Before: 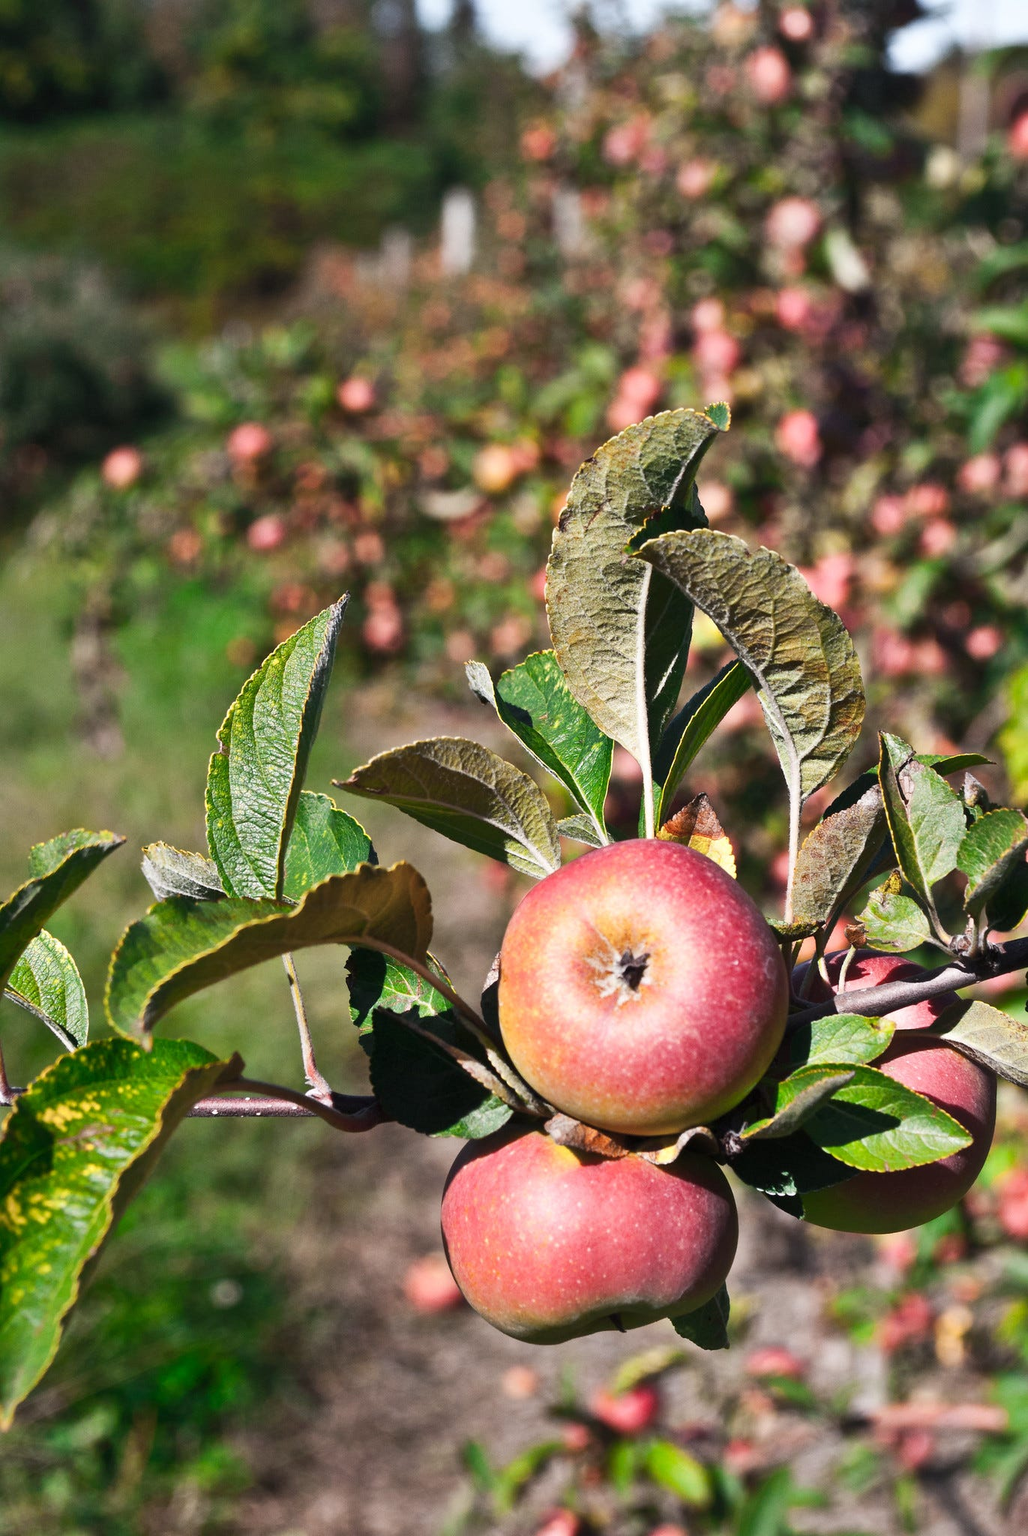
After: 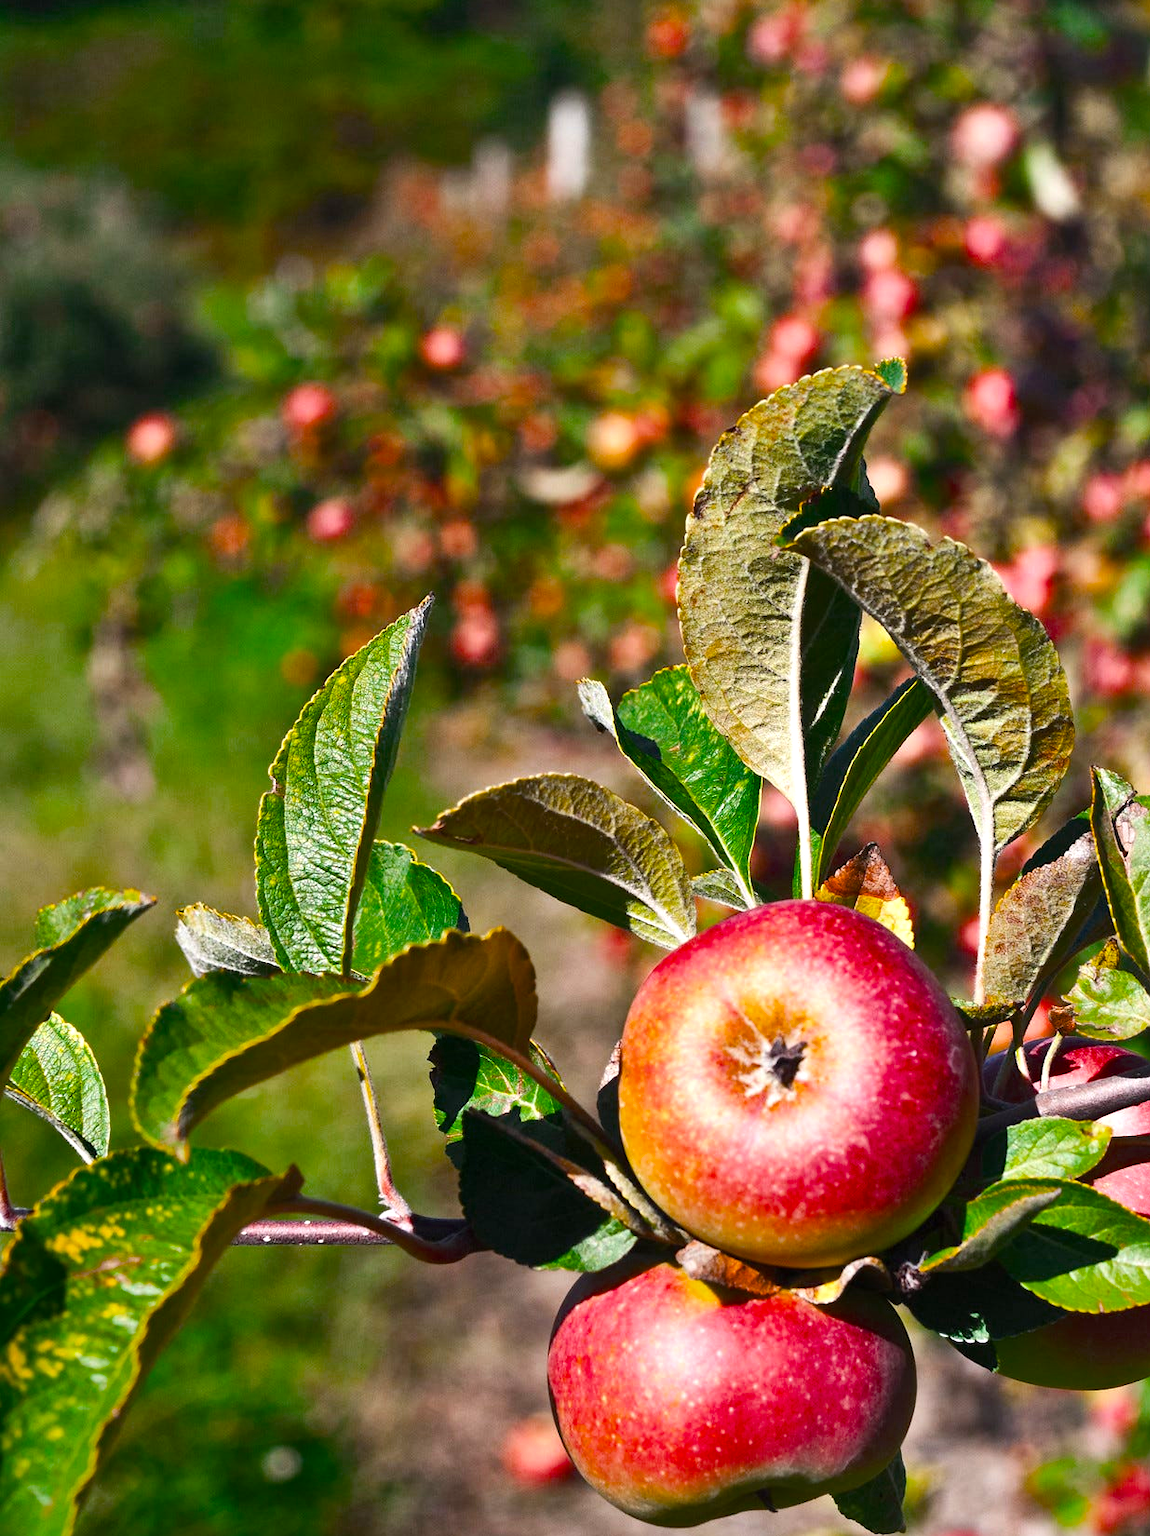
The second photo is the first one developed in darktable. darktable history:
crop: top 7.43%, right 9.835%, bottom 11.99%
color balance rgb: perceptual saturation grading › global saturation 29.473%, perceptual brilliance grading › global brilliance 11.043%, global vibrance 16.5%, saturation formula JzAzBz (2021)
